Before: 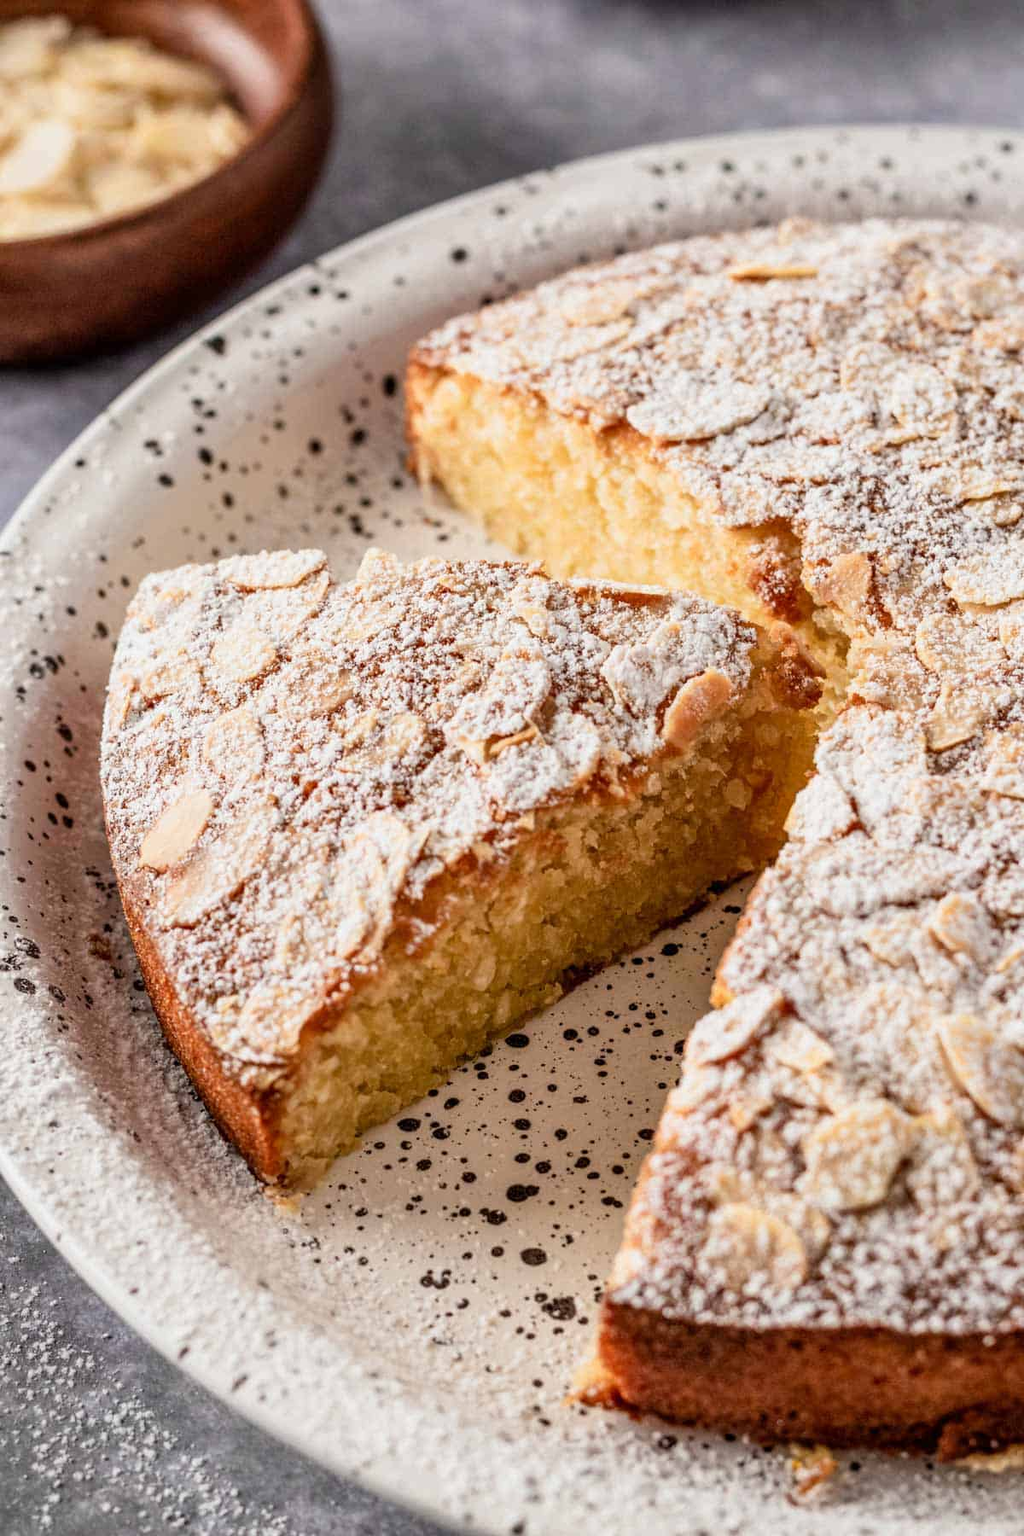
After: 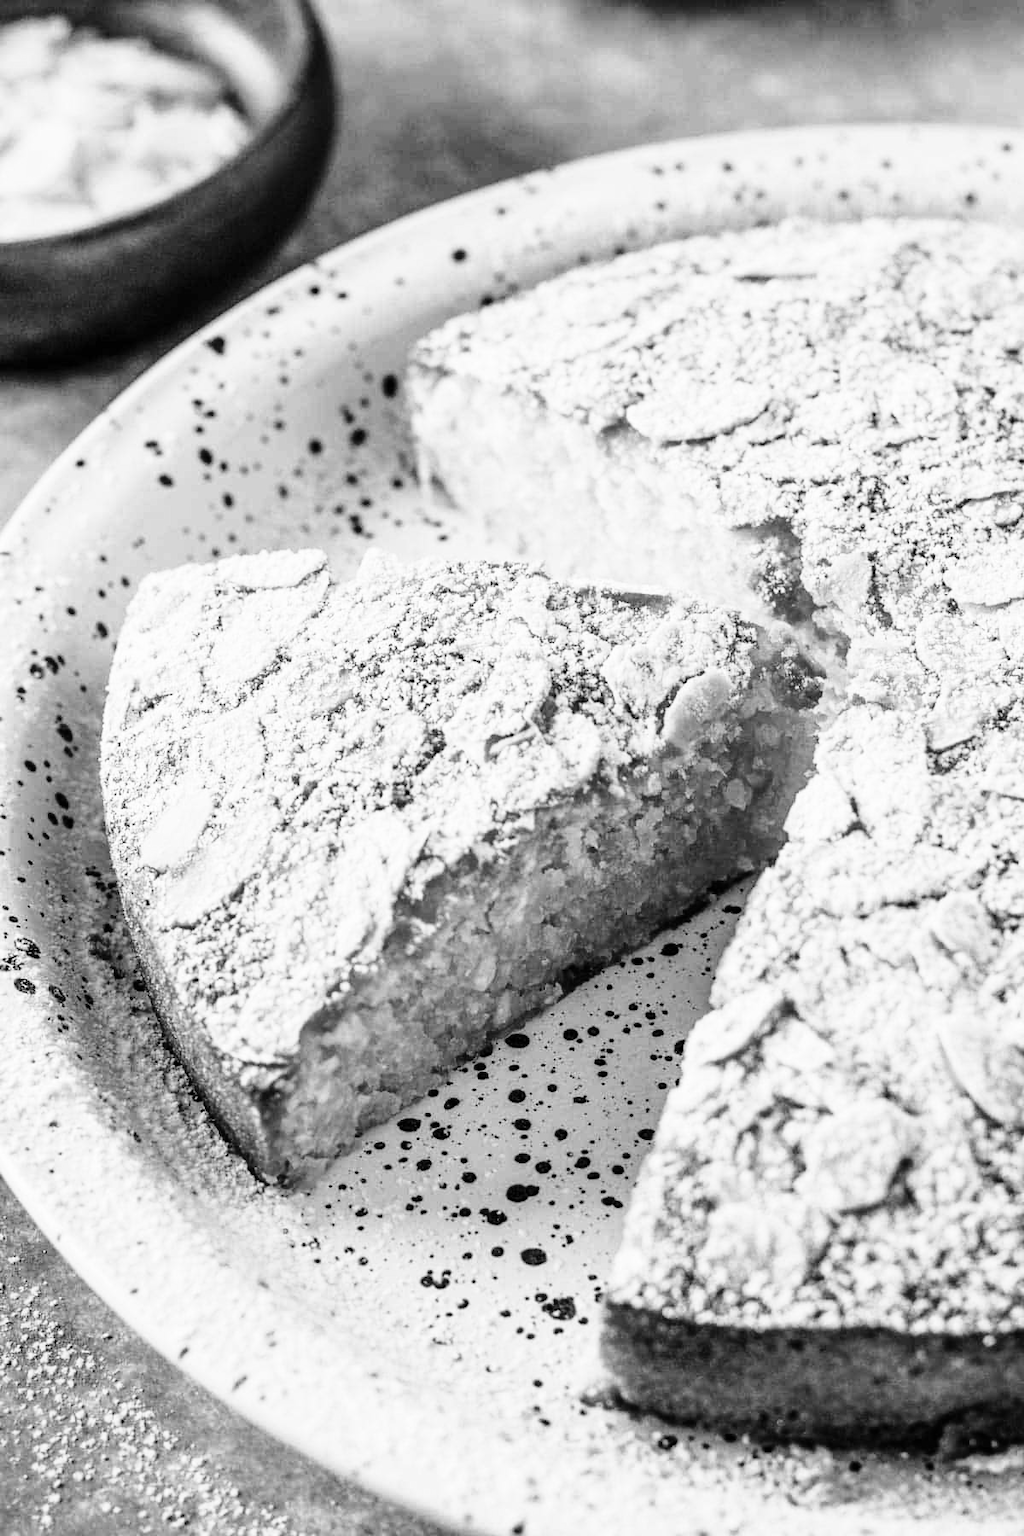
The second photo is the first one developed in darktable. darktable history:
base curve: curves: ch0 [(0, 0) (0.04, 0.03) (0.133, 0.232) (0.448, 0.748) (0.843, 0.968) (1, 1)], preserve colors none
contrast brightness saturation: saturation -1
